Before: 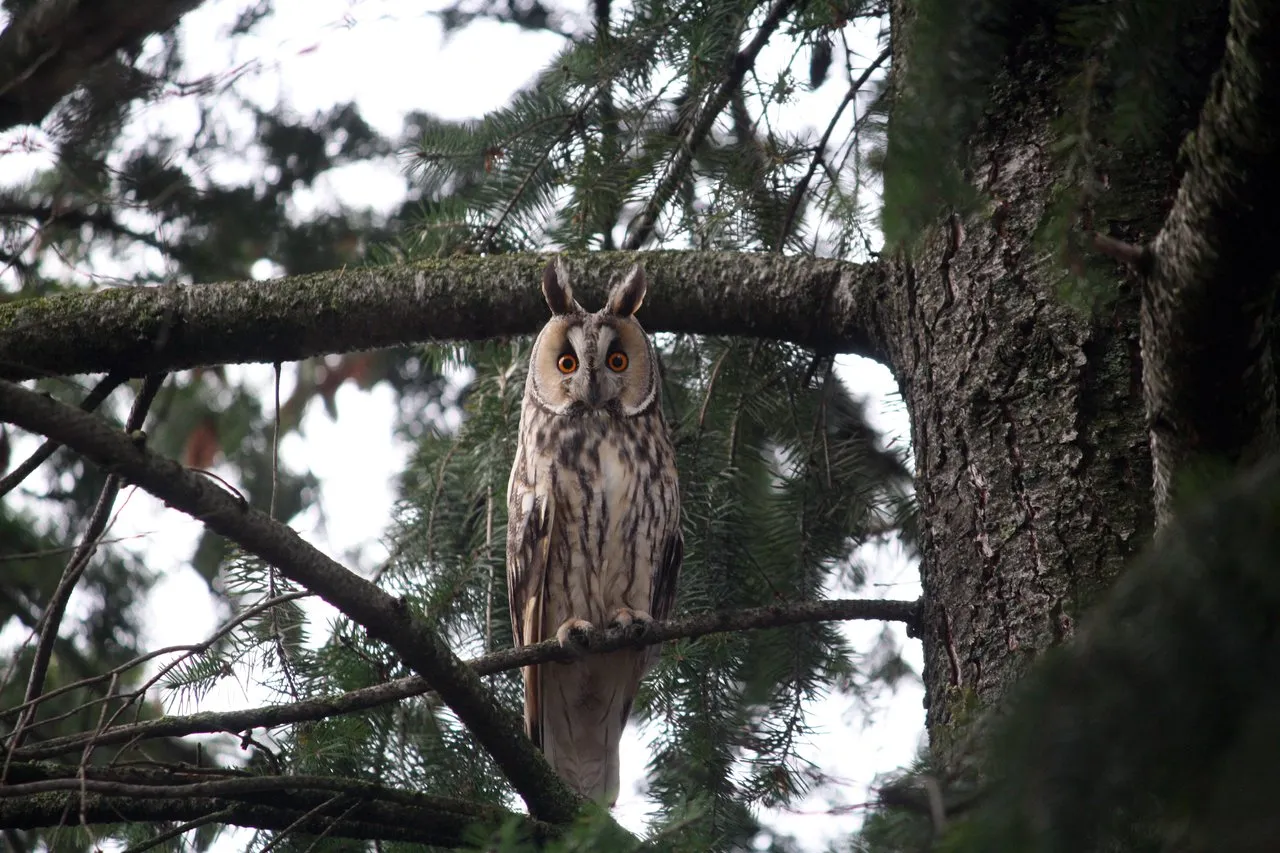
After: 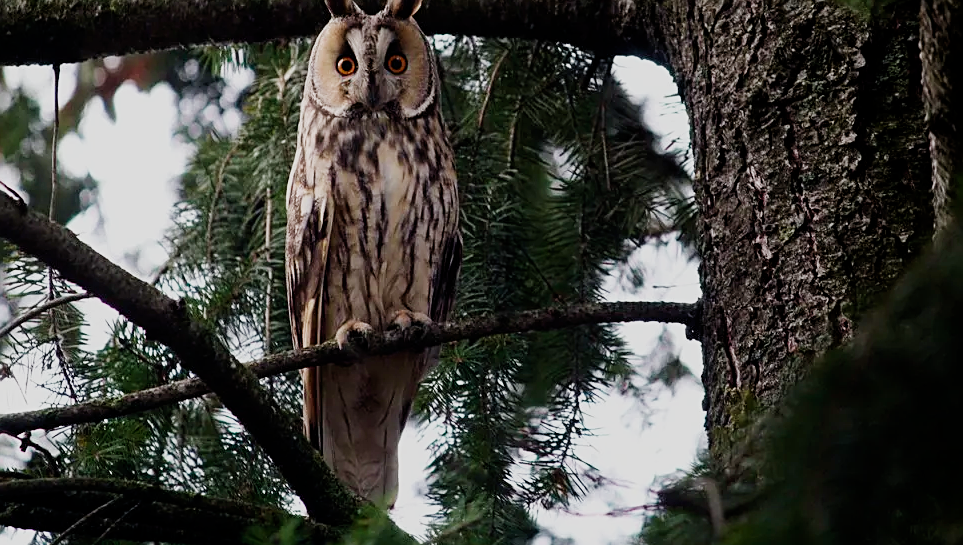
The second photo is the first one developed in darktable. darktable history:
filmic rgb: middle gray luminance 28.8%, black relative exposure -10.22 EV, white relative exposure 5.49 EV, target black luminance 0%, hardness 3.93, latitude 2.55%, contrast 1.131, highlights saturation mix 3.78%, shadows ↔ highlights balance 15.78%, preserve chrominance no, color science v4 (2020)
contrast brightness saturation: contrast 0.072
sharpen: on, module defaults
crop and rotate: left 17.294%, top 34.992%, right 7.445%, bottom 1.01%
velvia: on, module defaults
